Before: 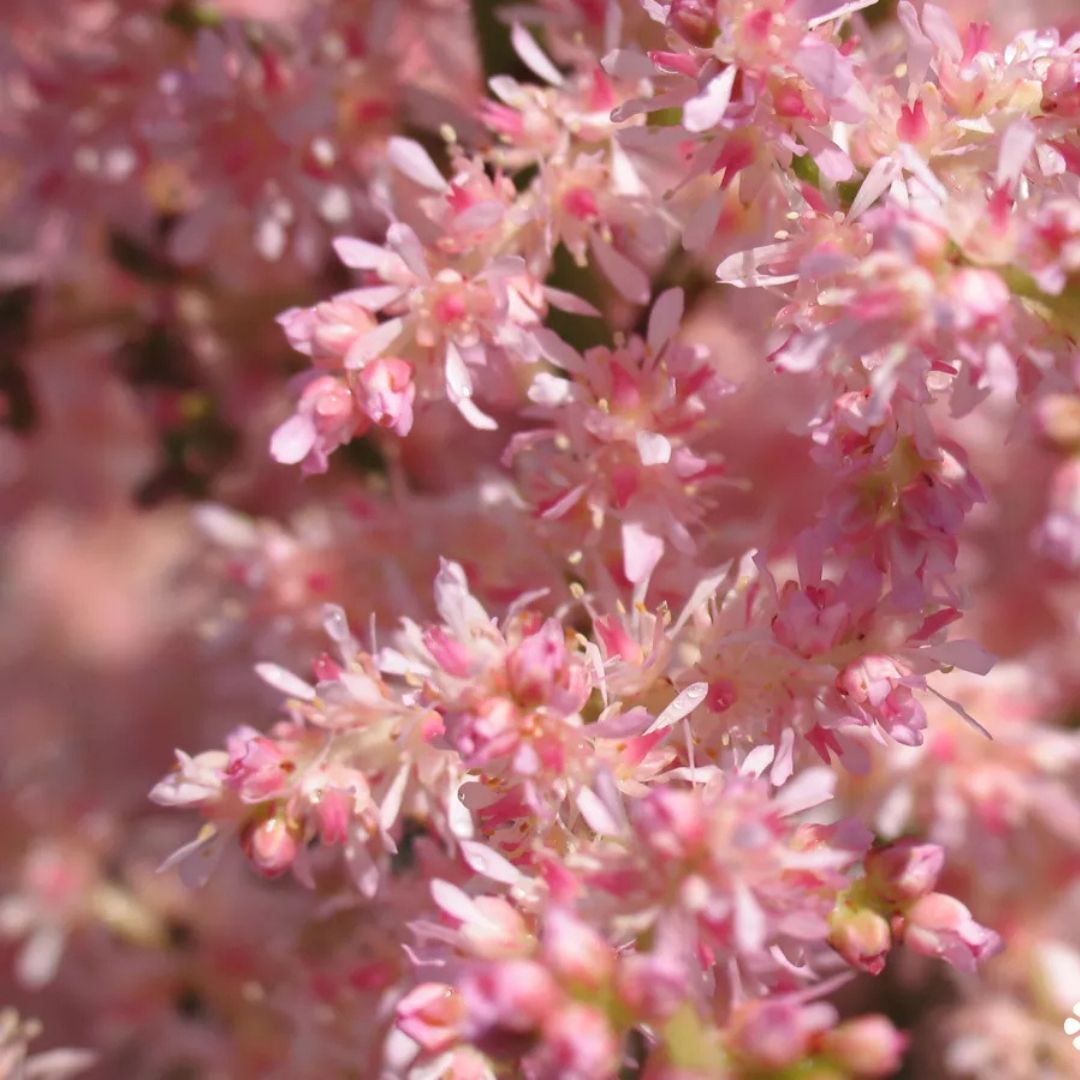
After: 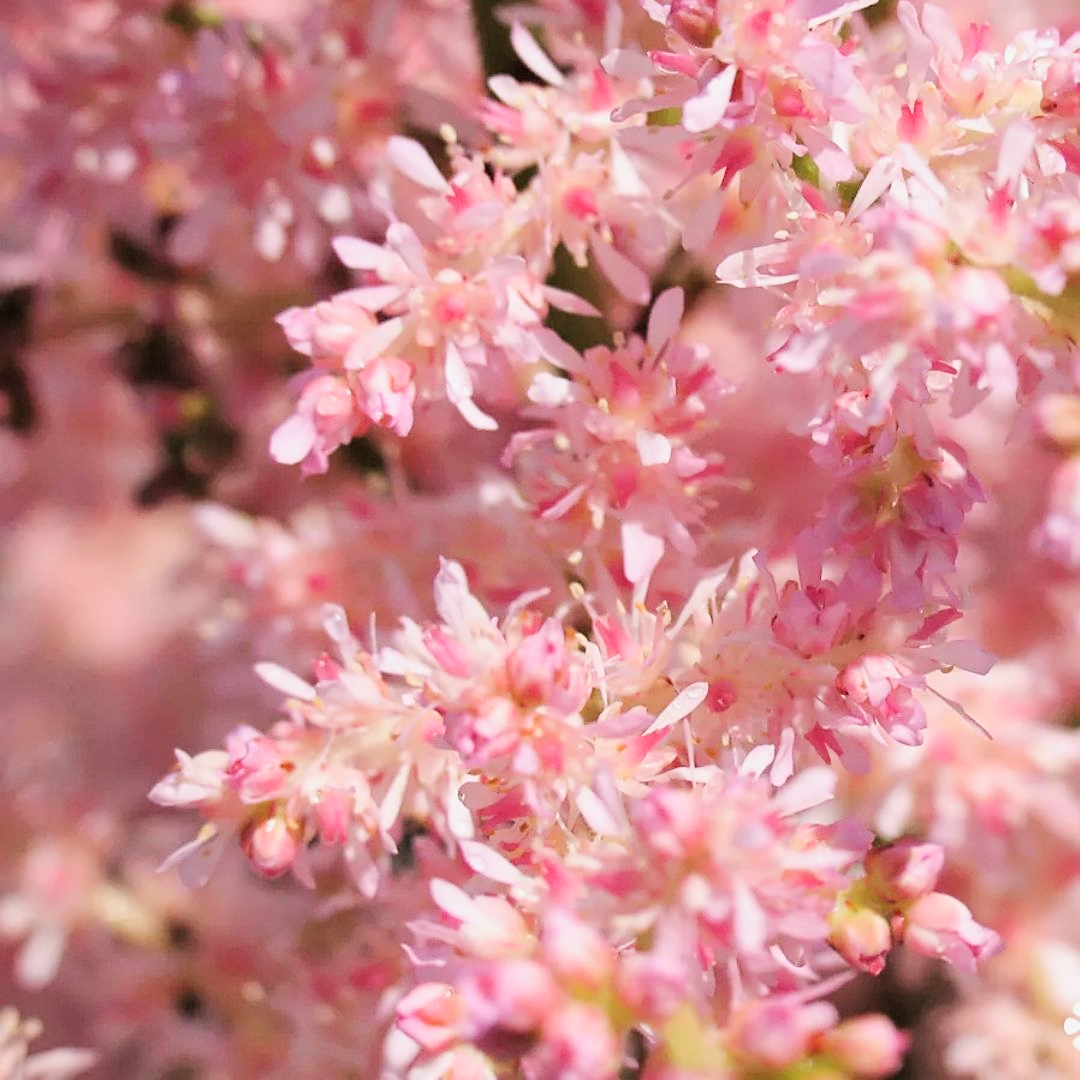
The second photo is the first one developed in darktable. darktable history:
filmic rgb: black relative exposure -5 EV, hardness 2.88, contrast 1.2
exposure: exposure 0.785 EV, compensate highlight preservation false
sharpen: on, module defaults
